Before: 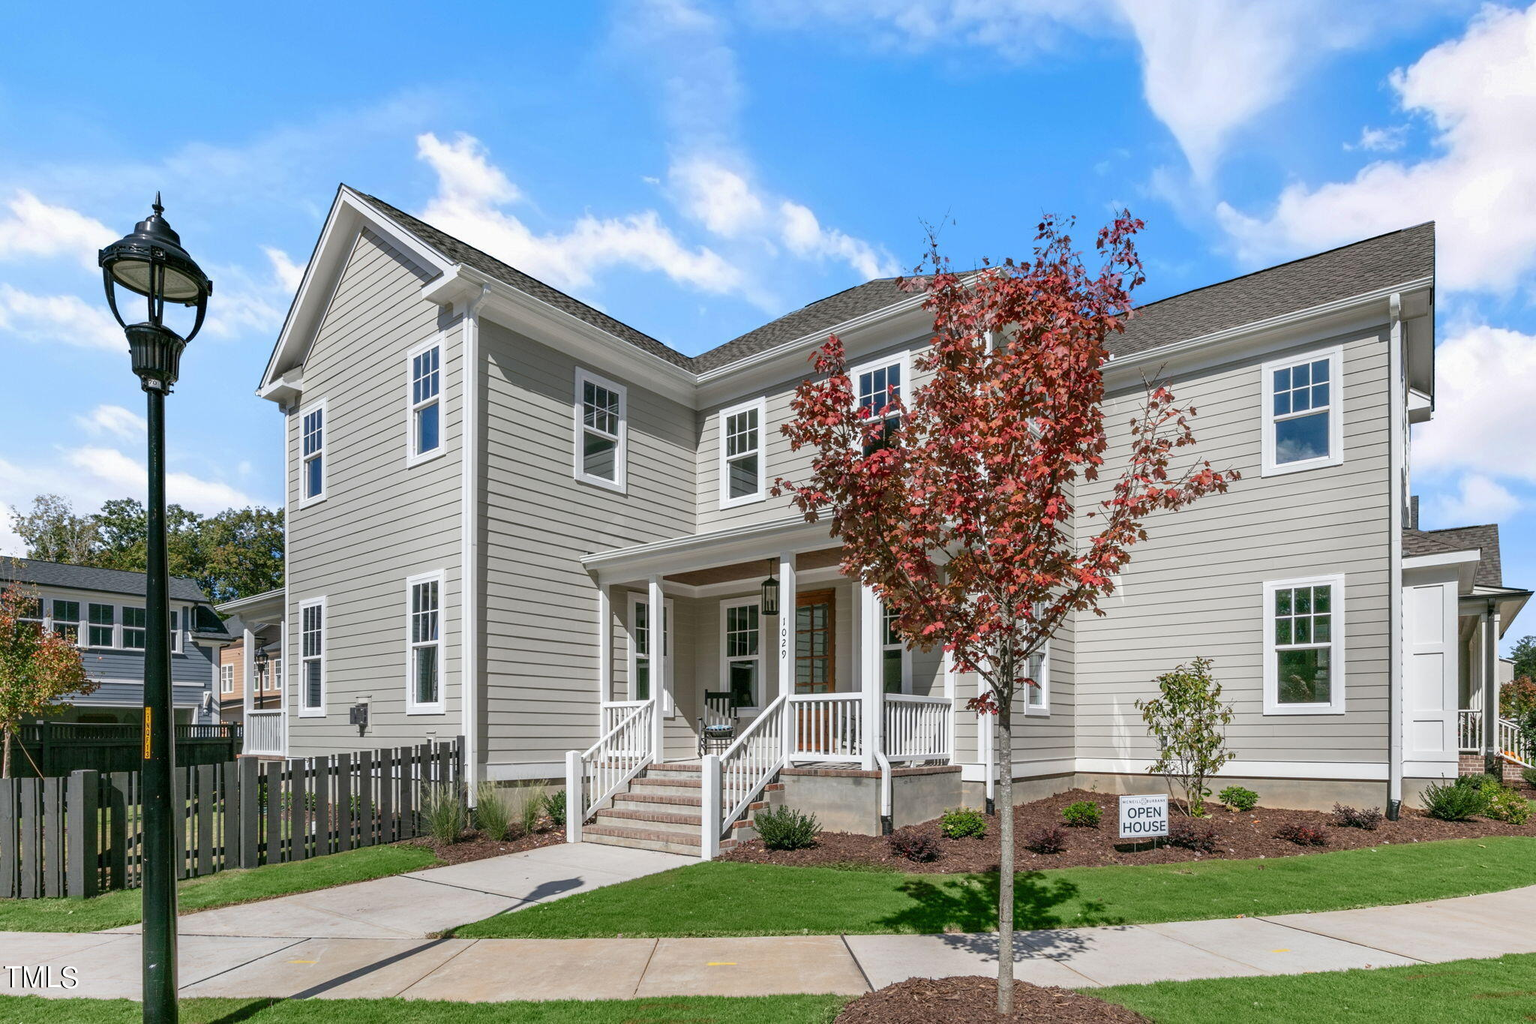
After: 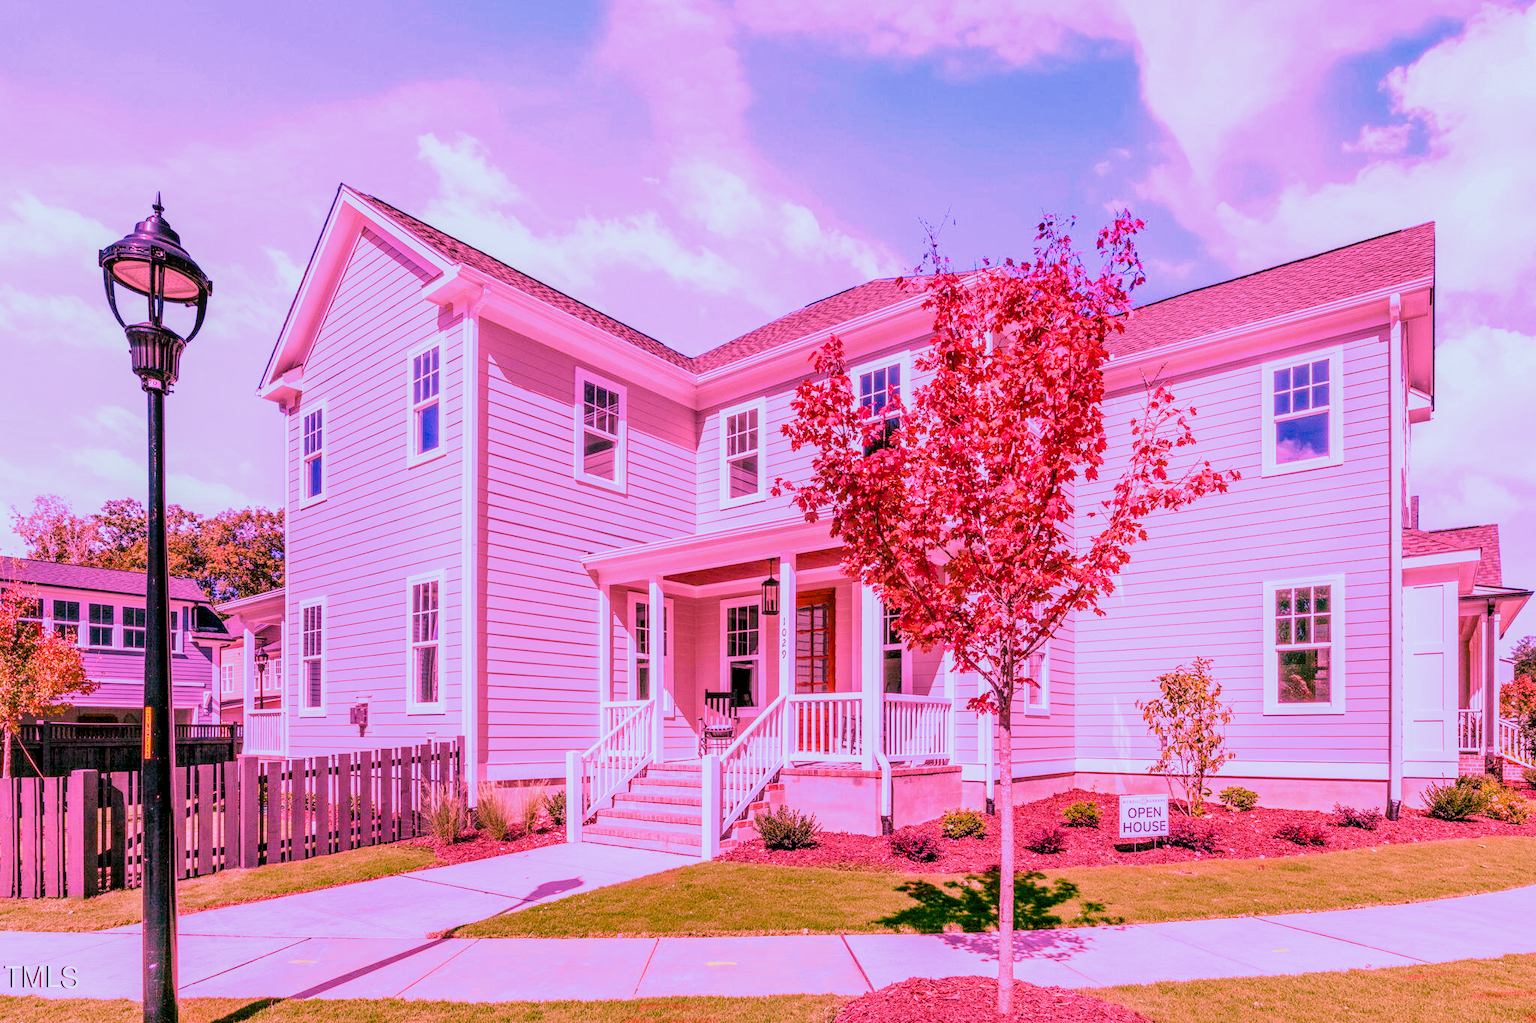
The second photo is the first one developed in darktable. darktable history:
white balance: red 2.229, blue 1.46
color calibration "scene-referred default": x 0.37, y 0.382, temperature 4313.32 K
filmic rgb "scene-referred default": black relative exposure -7.65 EV, white relative exposure 4.56 EV, hardness 3.61
local contrast: on, module defaults
raw chromatic aberrations: on, module defaults
color balance rgb: perceptual saturation grading › global saturation 25%, global vibrance 20%
exposure: black level correction 0.001, exposure 0.5 EV, compensate exposure bias true, compensate highlight preservation false
highlight reconstruction: method reconstruct color, iterations 1, diameter of reconstruction 64 px
hot pixels: on, module defaults
lens correction: scale 1.01, crop 1, focal 85, aperture 2.8, distance 10.02, camera "Canon EOS RP", lens "Canon RF 85mm F2 MACRO IS STM"
tone equalizer "mask blending: all purposes": on, module defaults
raw denoise: x [[0, 0.25, 0.5, 0.75, 1] ×4]
